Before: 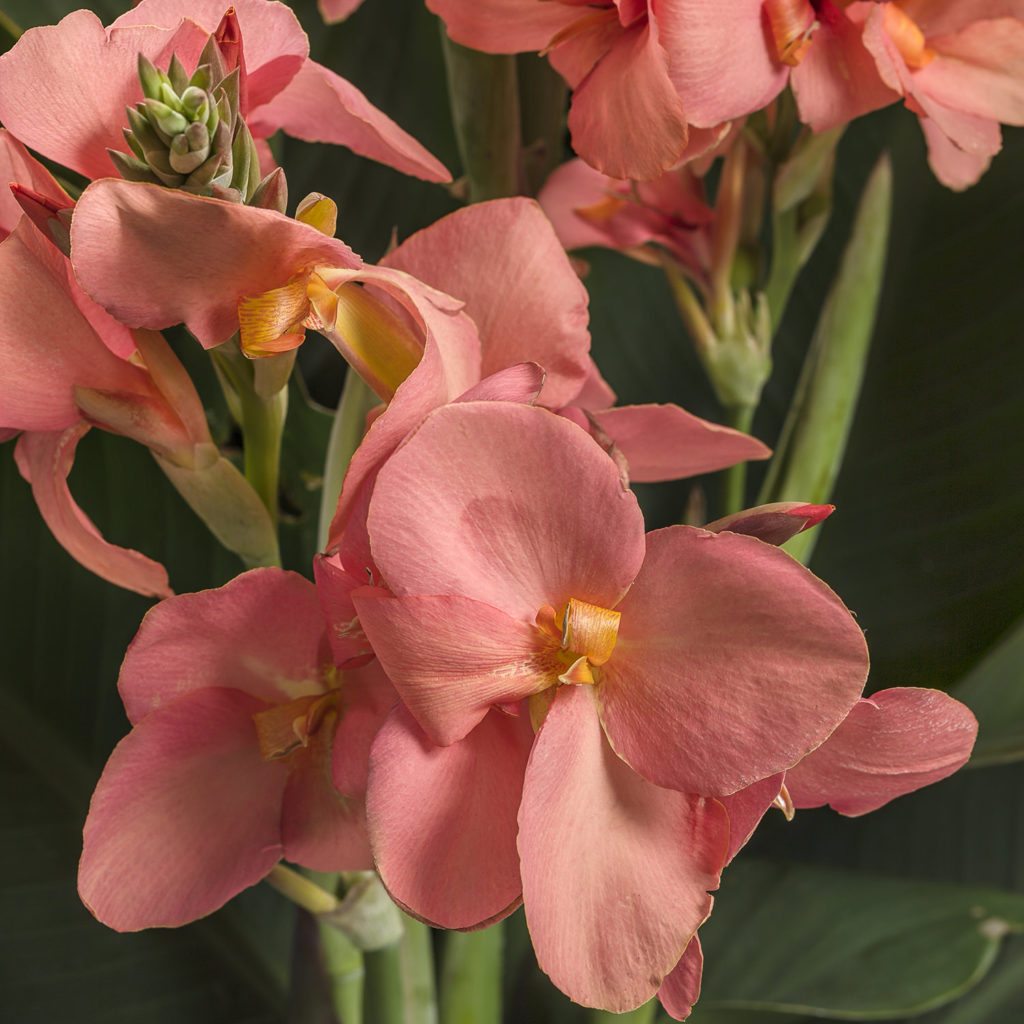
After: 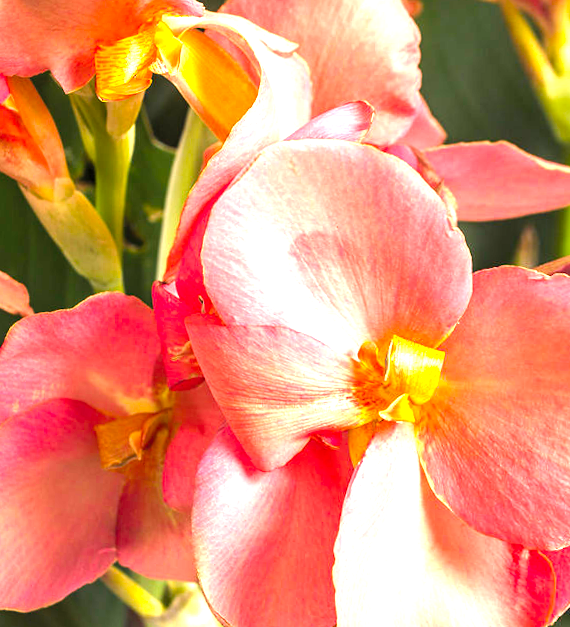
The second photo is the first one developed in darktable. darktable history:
rotate and perspective: rotation 1.69°, lens shift (vertical) -0.023, lens shift (horizontal) -0.291, crop left 0.025, crop right 0.988, crop top 0.092, crop bottom 0.842
color balance rgb: perceptual saturation grading › global saturation 20%, global vibrance 20%
levels: levels [0, 0.281, 0.562]
crop: left 8.966%, top 23.852%, right 34.699%, bottom 4.703%
